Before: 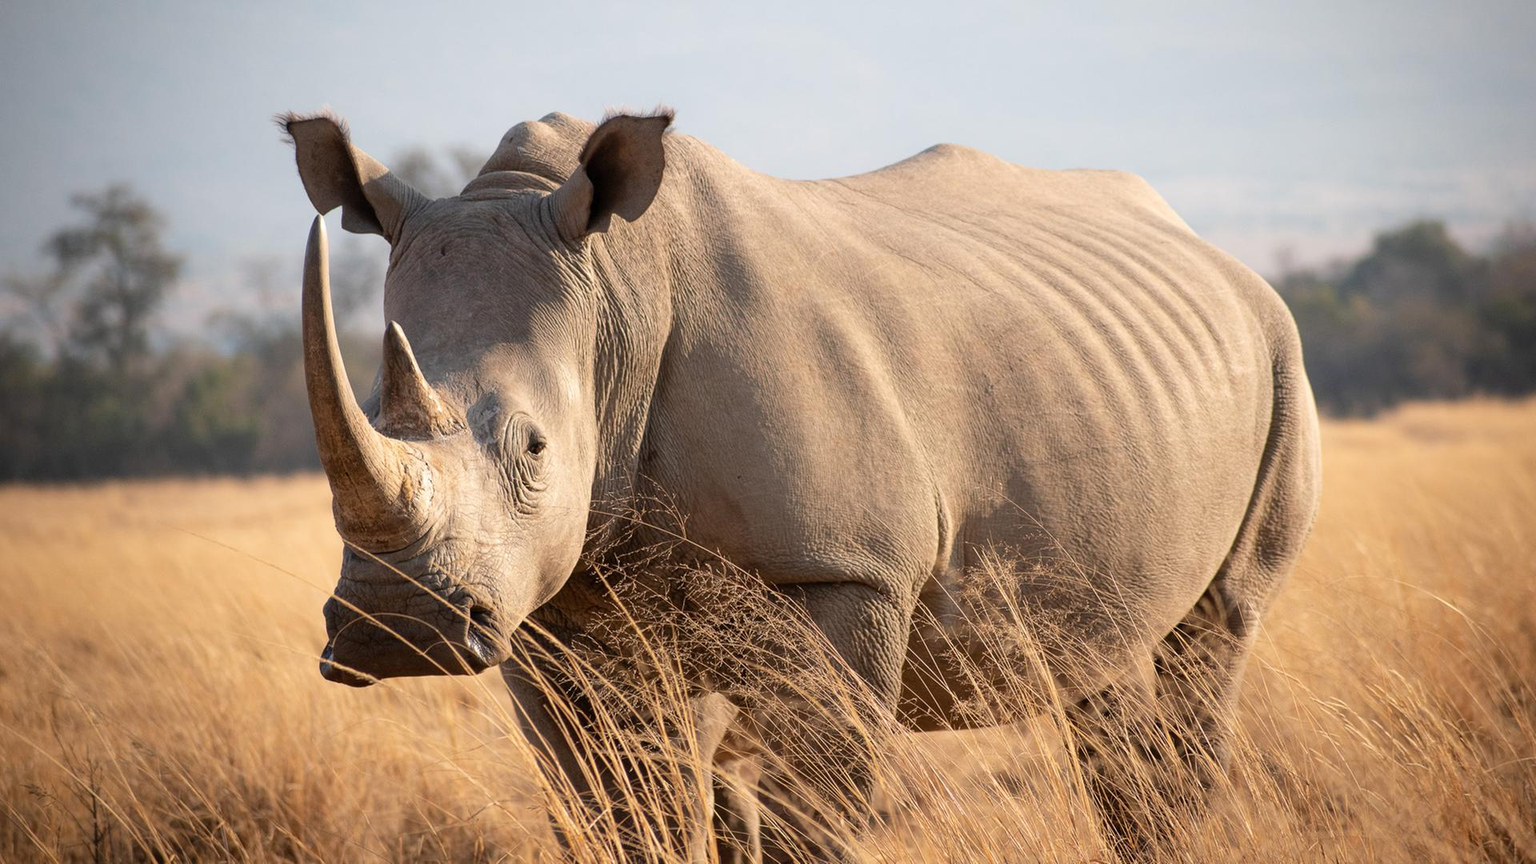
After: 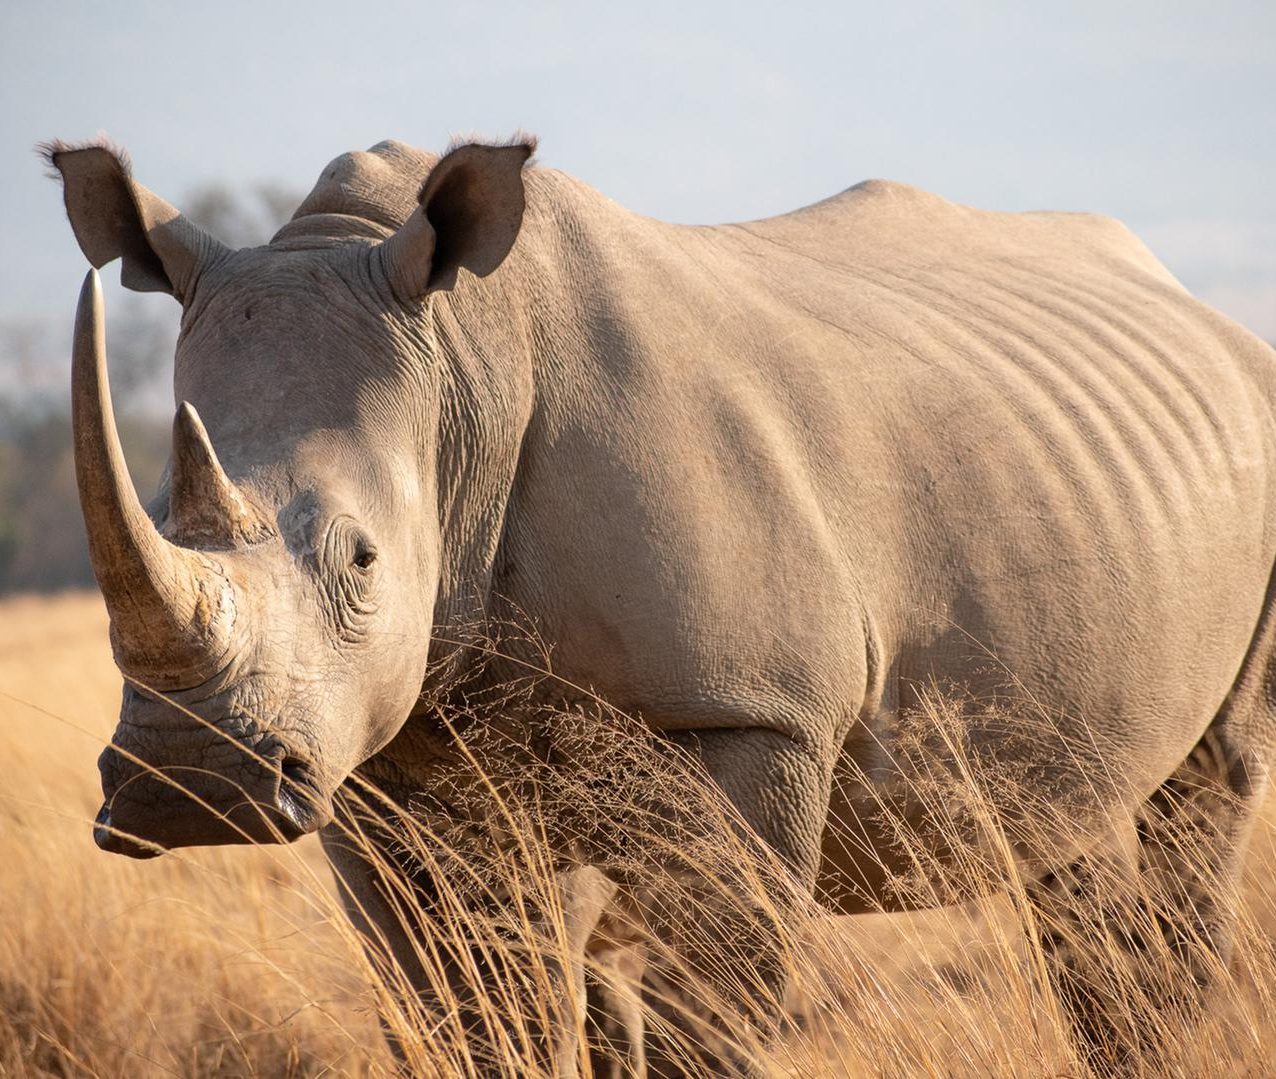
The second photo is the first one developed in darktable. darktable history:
crop and rotate: left 15.945%, right 17.596%
